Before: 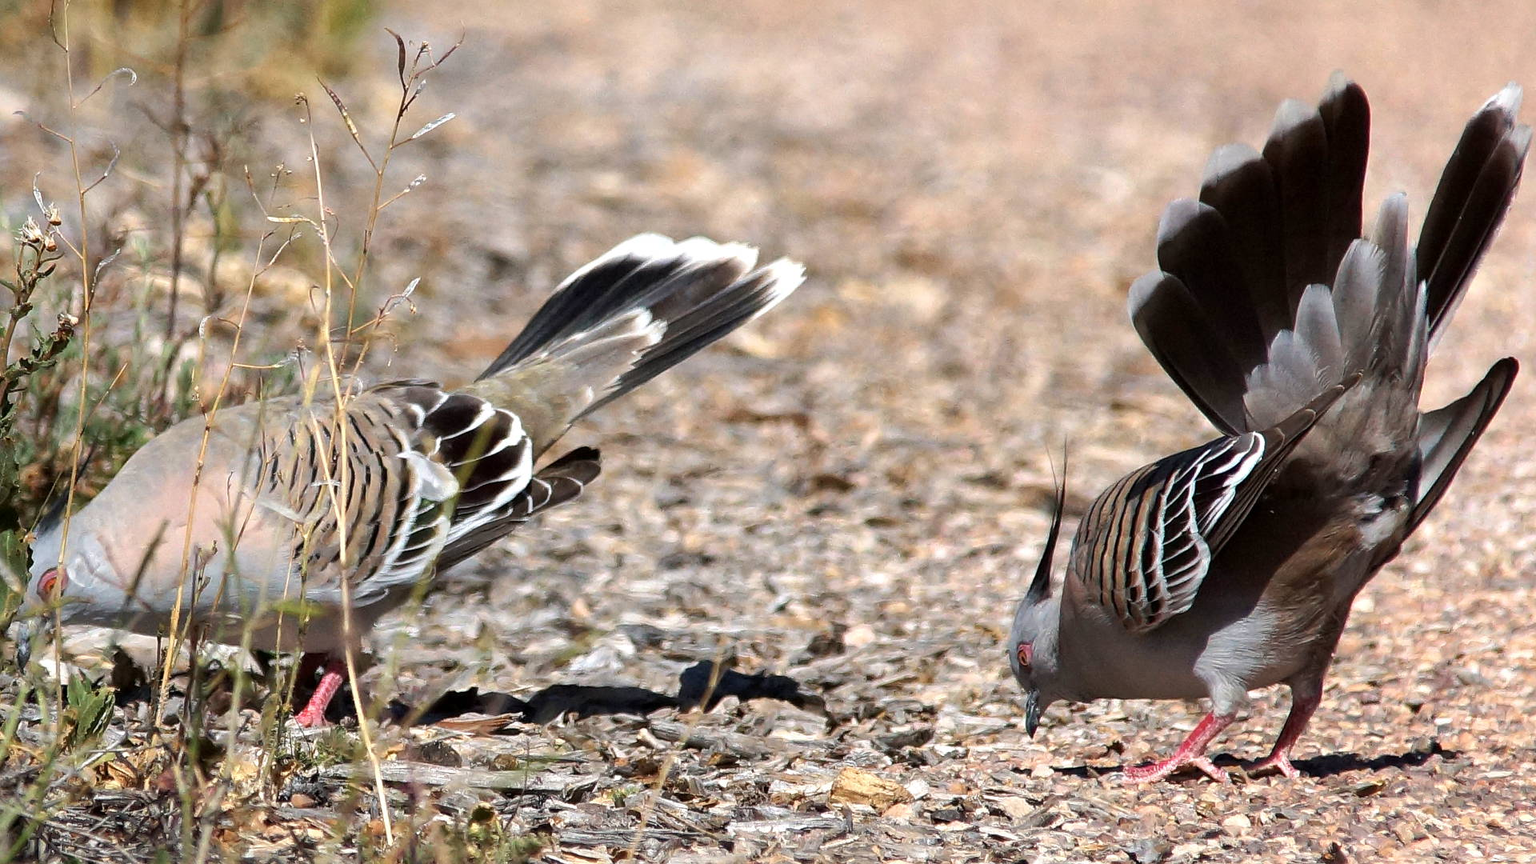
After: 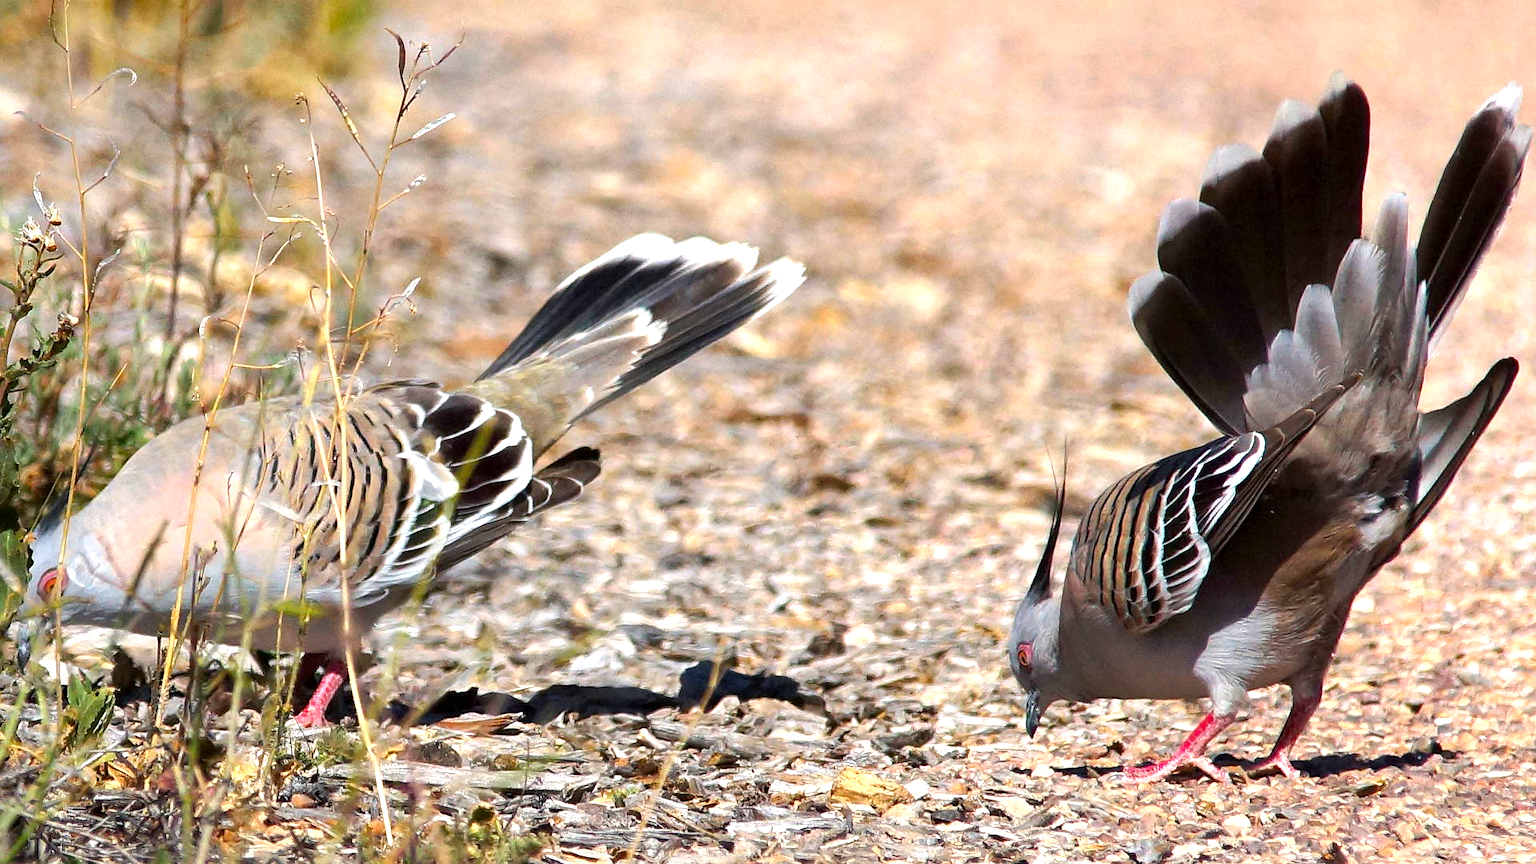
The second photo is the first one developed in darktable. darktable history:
exposure: exposure 0.46 EV, compensate highlight preservation false
color balance rgb: shadows lift › chroma 1.418%, shadows lift › hue 258.7°, perceptual saturation grading › global saturation 29.922%
